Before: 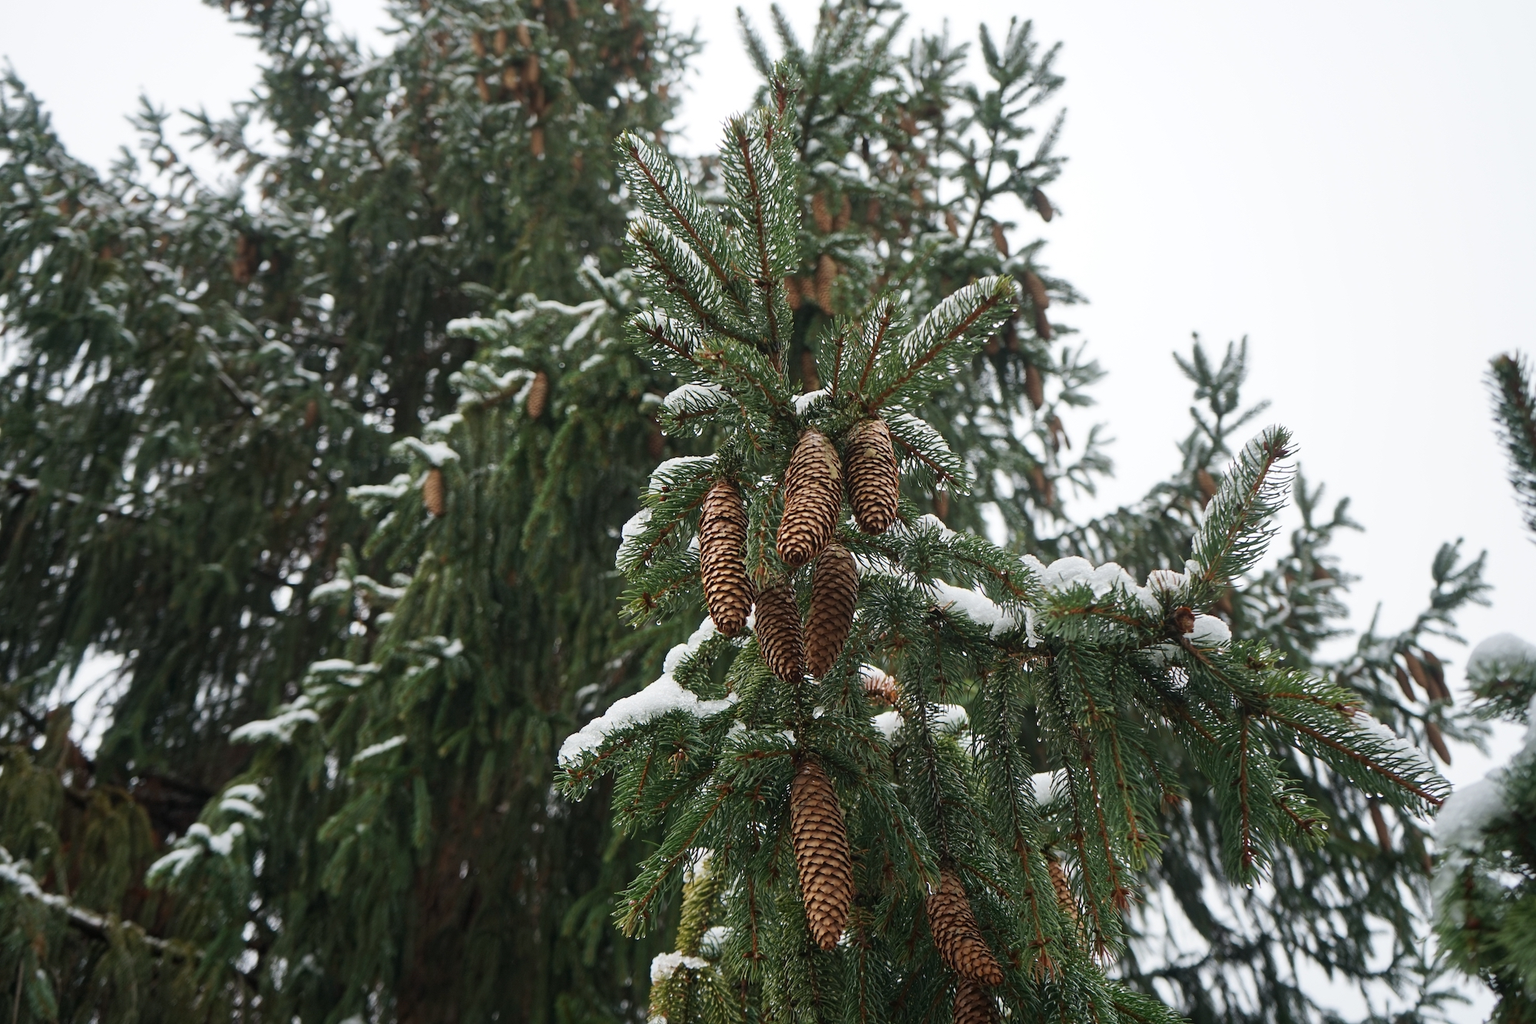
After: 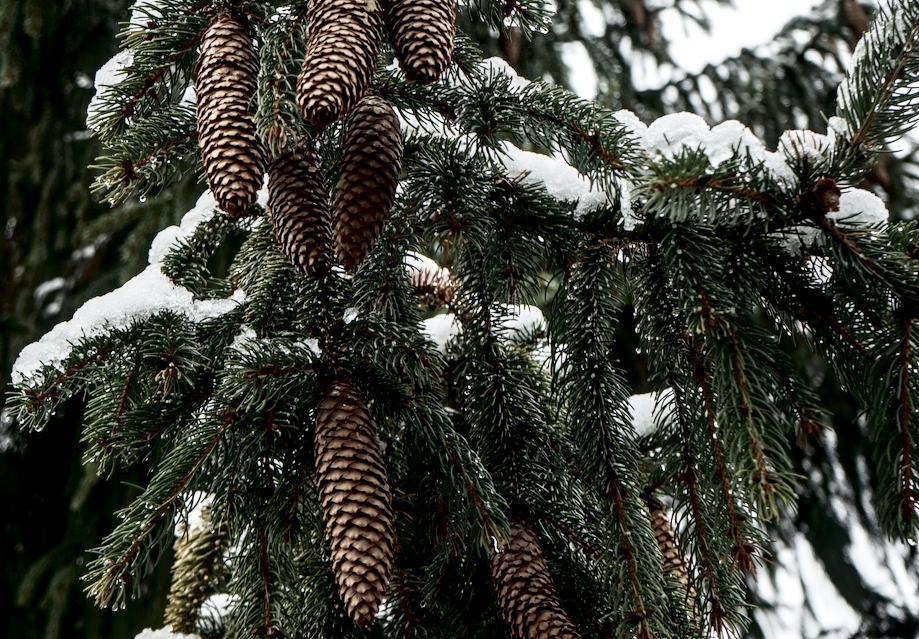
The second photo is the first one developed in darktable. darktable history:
tone curve: curves: ch0 [(0, 0) (0.003, 0.008) (0.011, 0.008) (0.025, 0.011) (0.044, 0.017) (0.069, 0.026) (0.1, 0.039) (0.136, 0.054) (0.177, 0.093) (0.224, 0.15) (0.277, 0.21) (0.335, 0.285) (0.399, 0.366) (0.468, 0.462) (0.543, 0.564) (0.623, 0.679) (0.709, 0.79) (0.801, 0.883) (0.898, 0.95) (1, 1)], color space Lab, independent channels
crop: left 35.799%, top 45.914%, right 18.228%, bottom 6.126%
contrast brightness saturation: contrast 0.095, saturation -0.364
color zones: curves: ch2 [(0, 0.5) (0.143, 0.5) (0.286, 0.416) (0.429, 0.5) (0.571, 0.5) (0.714, 0.5) (0.857, 0.5) (1, 0.5)]
exposure: black level correction 0.009, exposure -0.161 EV, compensate highlight preservation false
local contrast: detail 150%
